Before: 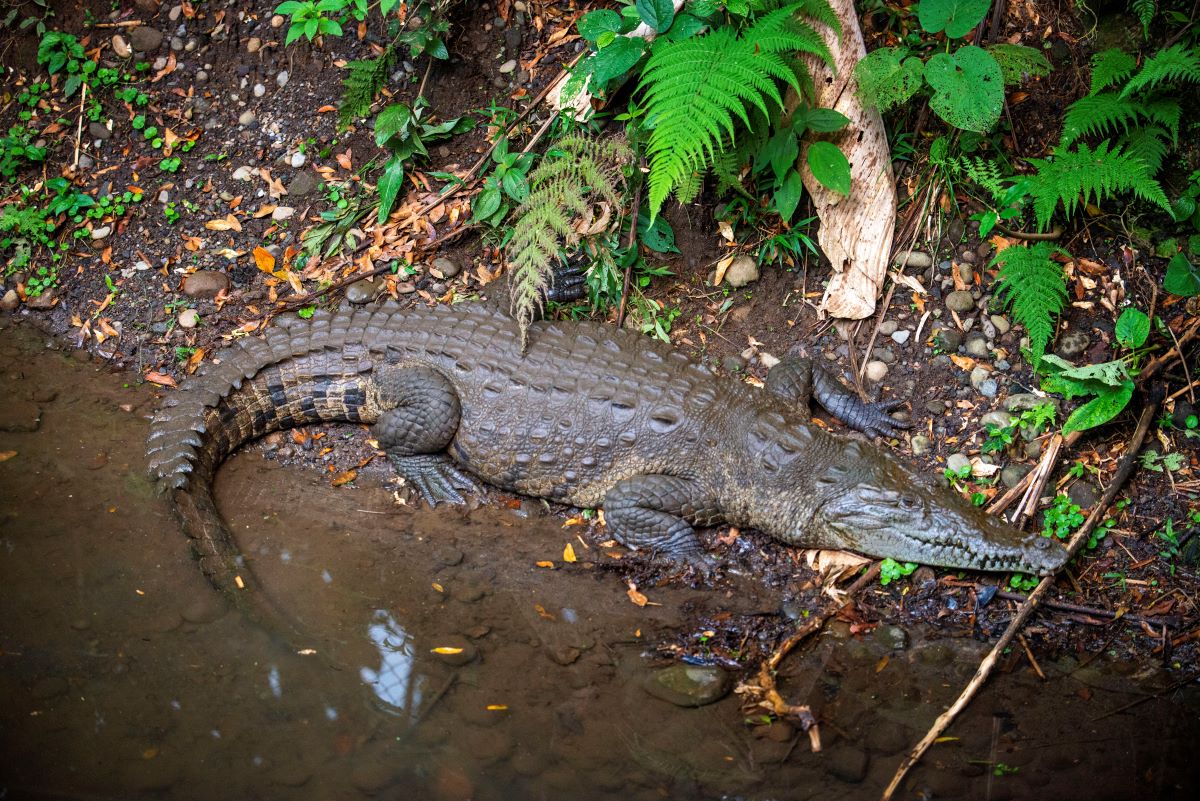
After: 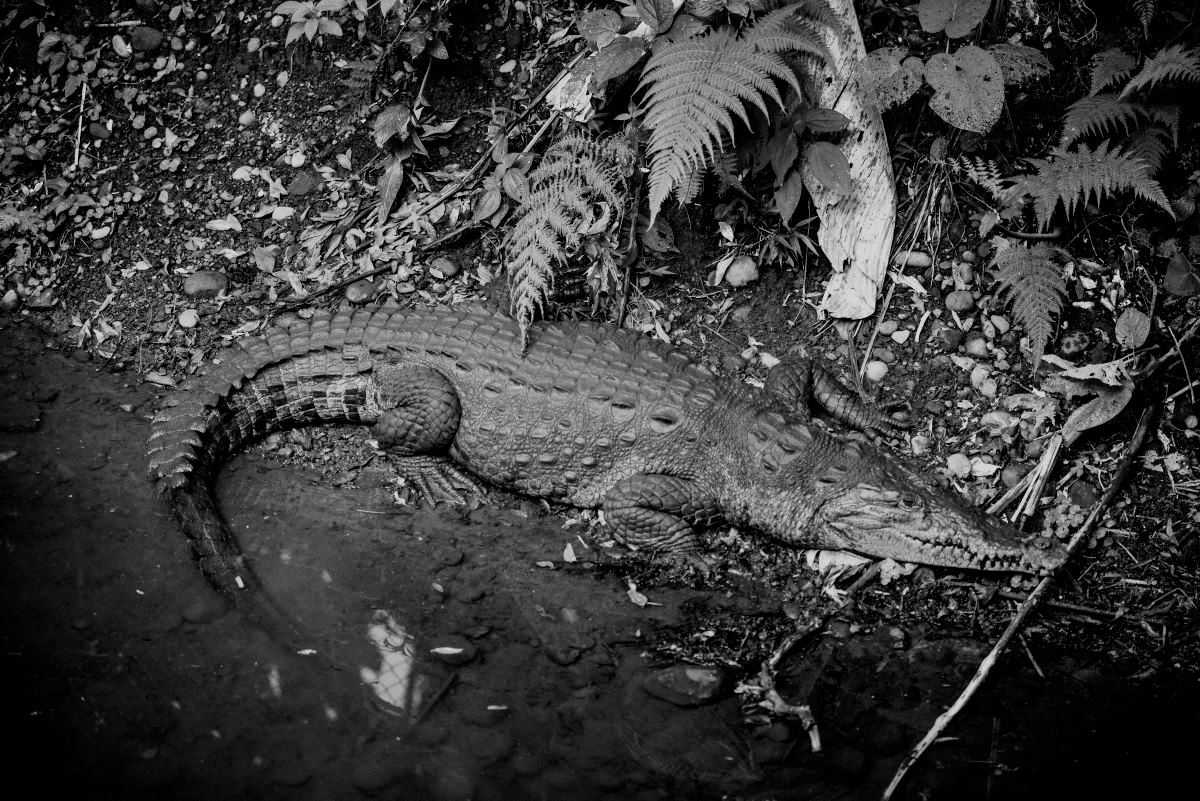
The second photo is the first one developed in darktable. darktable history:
filmic rgb: black relative exposure -5.13 EV, white relative exposure 3.53 EV, hardness 3.17, contrast 1.191, highlights saturation mix -49.21%, add noise in highlights 0.001, preserve chrominance no, color science v3 (2019), use custom middle-gray values true, contrast in highlights soft
velvia: strength 31.51%, mid-tones bias 0.208
exposure: exposure -0.278 EV, compensate highlight preservation false
